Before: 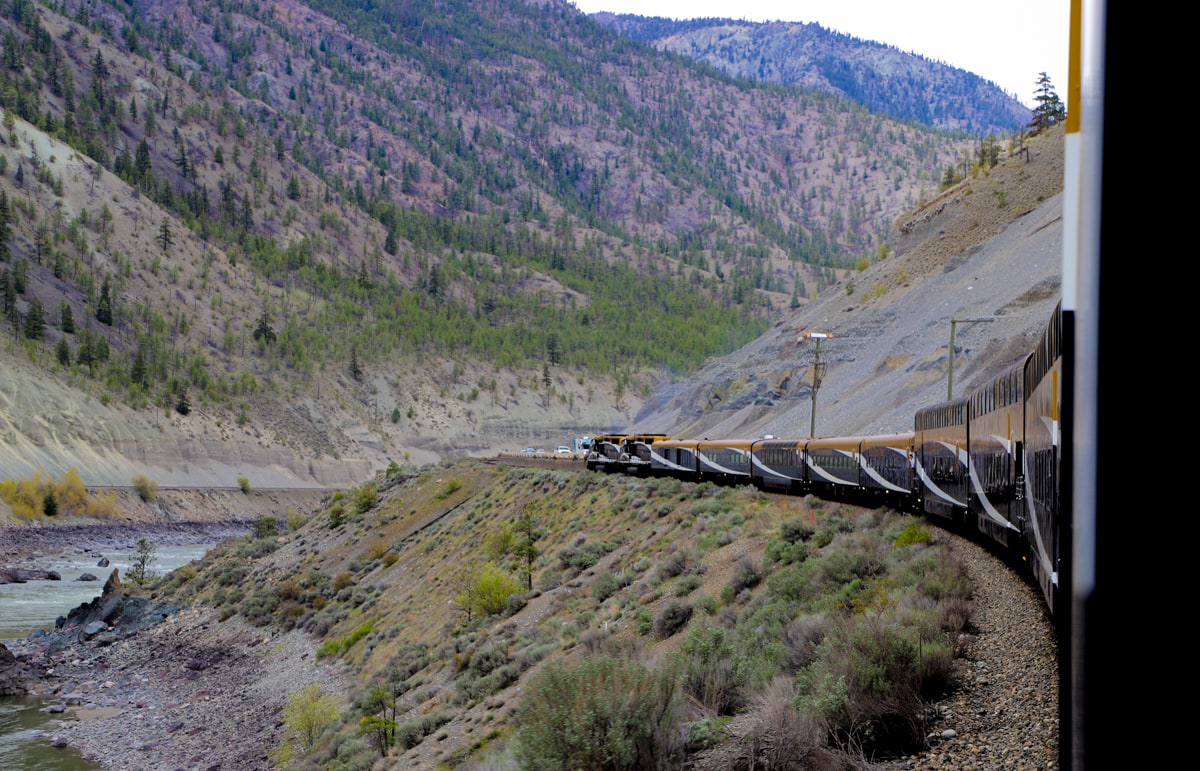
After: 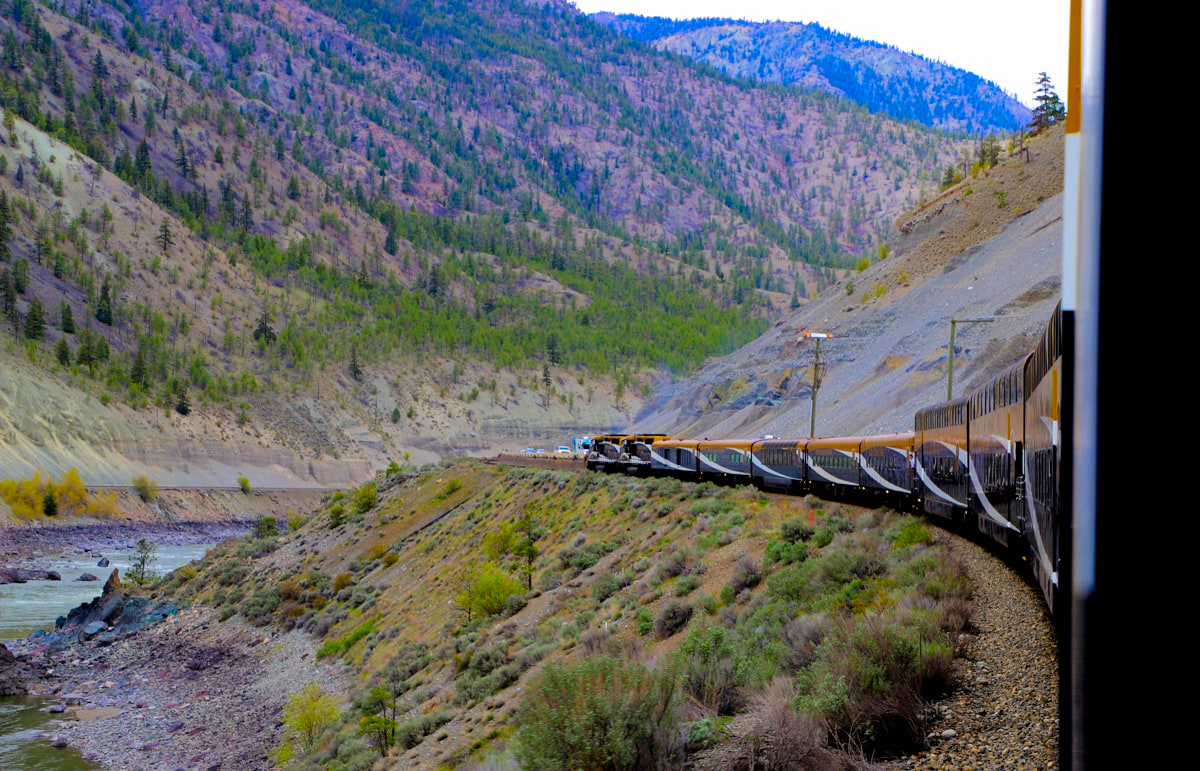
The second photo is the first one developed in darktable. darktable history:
color correction: highlights b* 0.017, saturation 1.76
